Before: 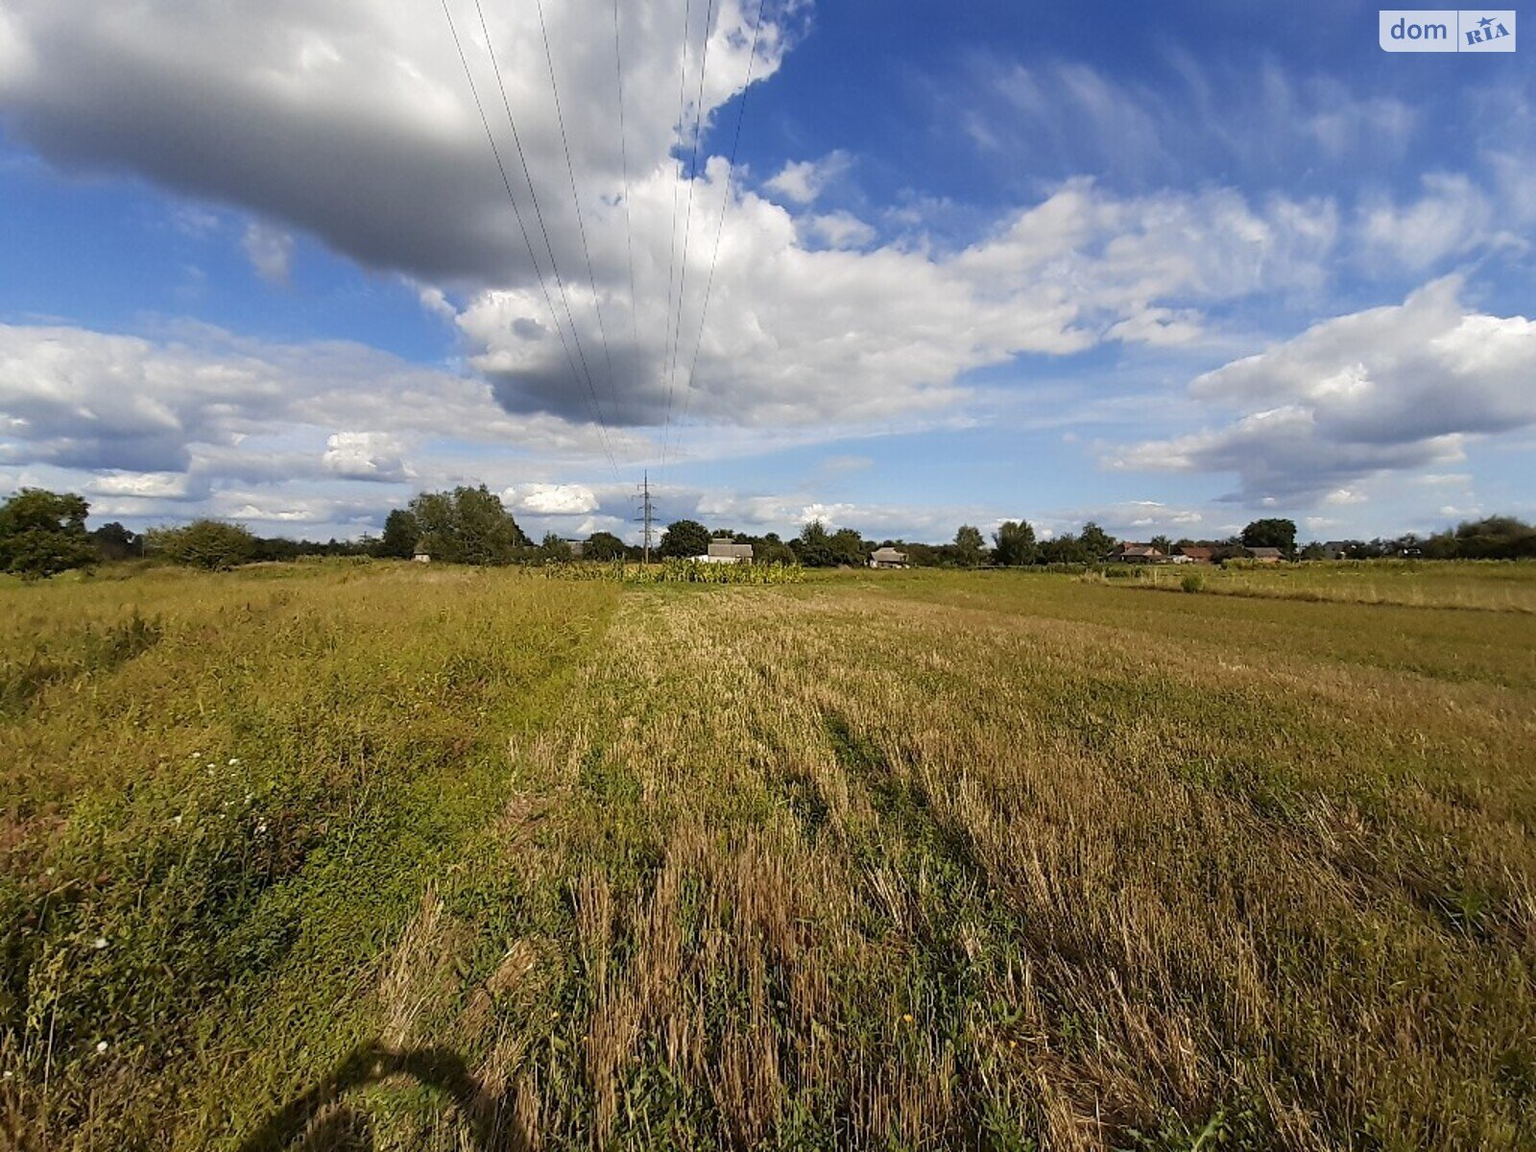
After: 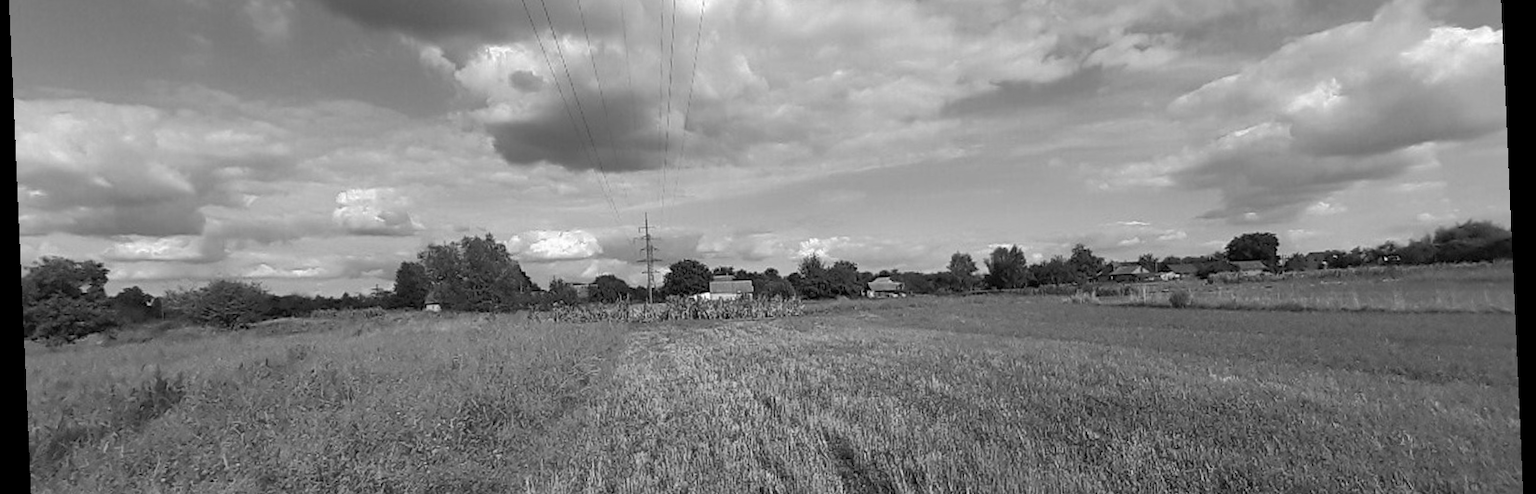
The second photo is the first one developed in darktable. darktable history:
crop and rotate: top 23.84%, bottom 34.294%
monochrome: a -4.13, b 5.16, size 1
rotate and perspective: rotation -2.56°, automatic cropping off
shadows and highlights: on, module defaults
